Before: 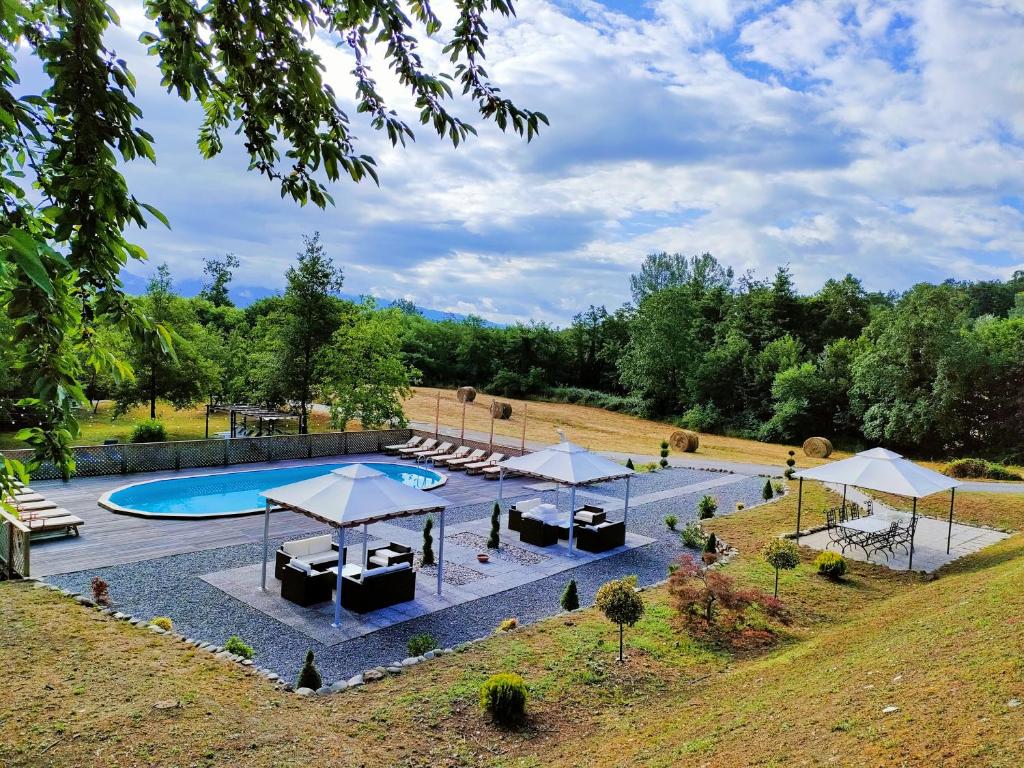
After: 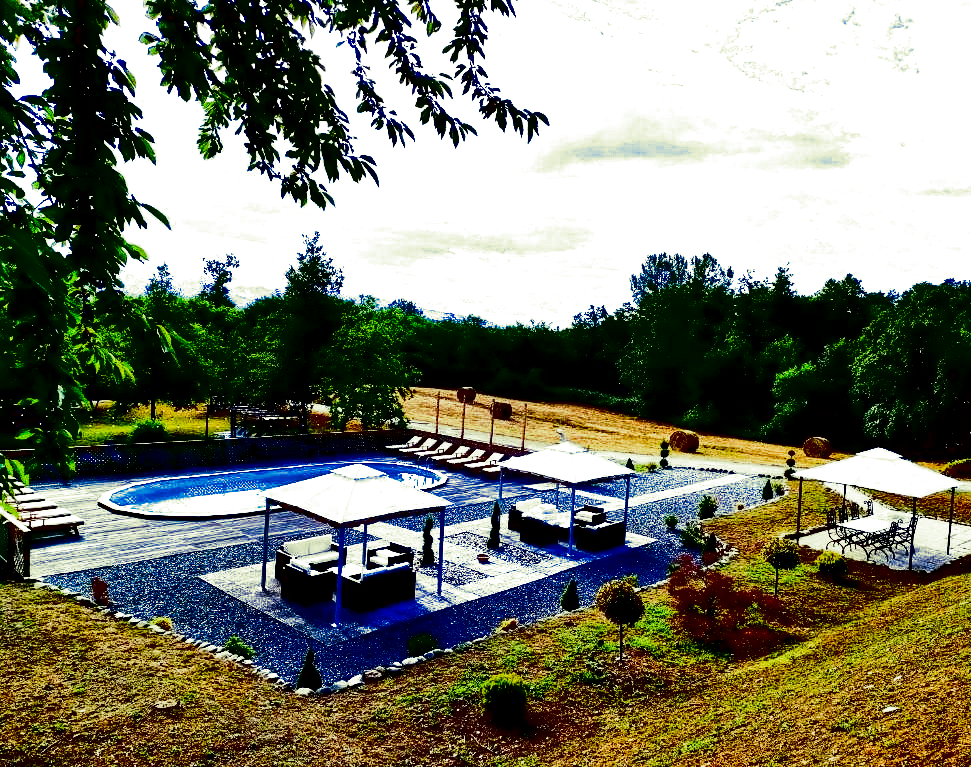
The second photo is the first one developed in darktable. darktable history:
crop and rotate: right 5.167%
white balance: red 0.984, blue 1.059
contrast brightness saturation: contrast 0.77, brightness -1, saturation 1
split-toning: shadows › hue 290.82°, shadows › saturation 0.34, highlights › saturation 0.38, balance 0, compress 50%
local contrast: highlights 100%, shadows 100%, detail 131%, midtone range 0.2
